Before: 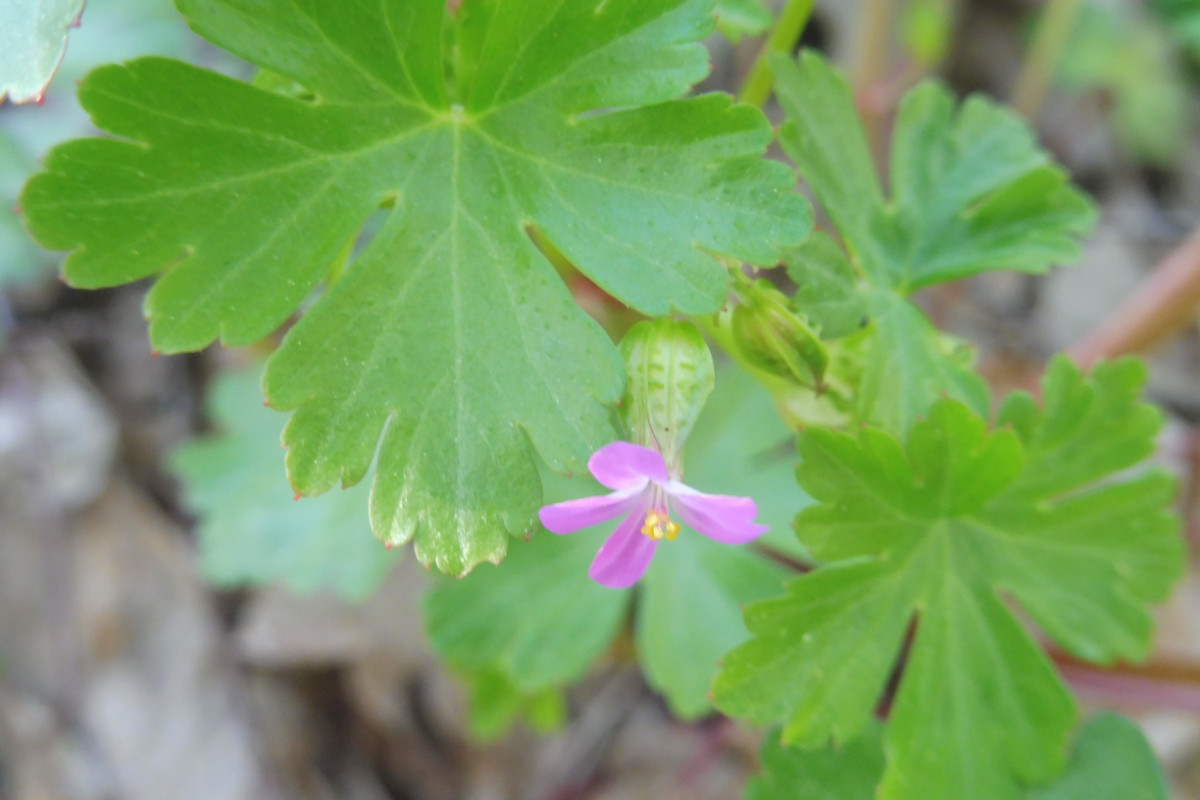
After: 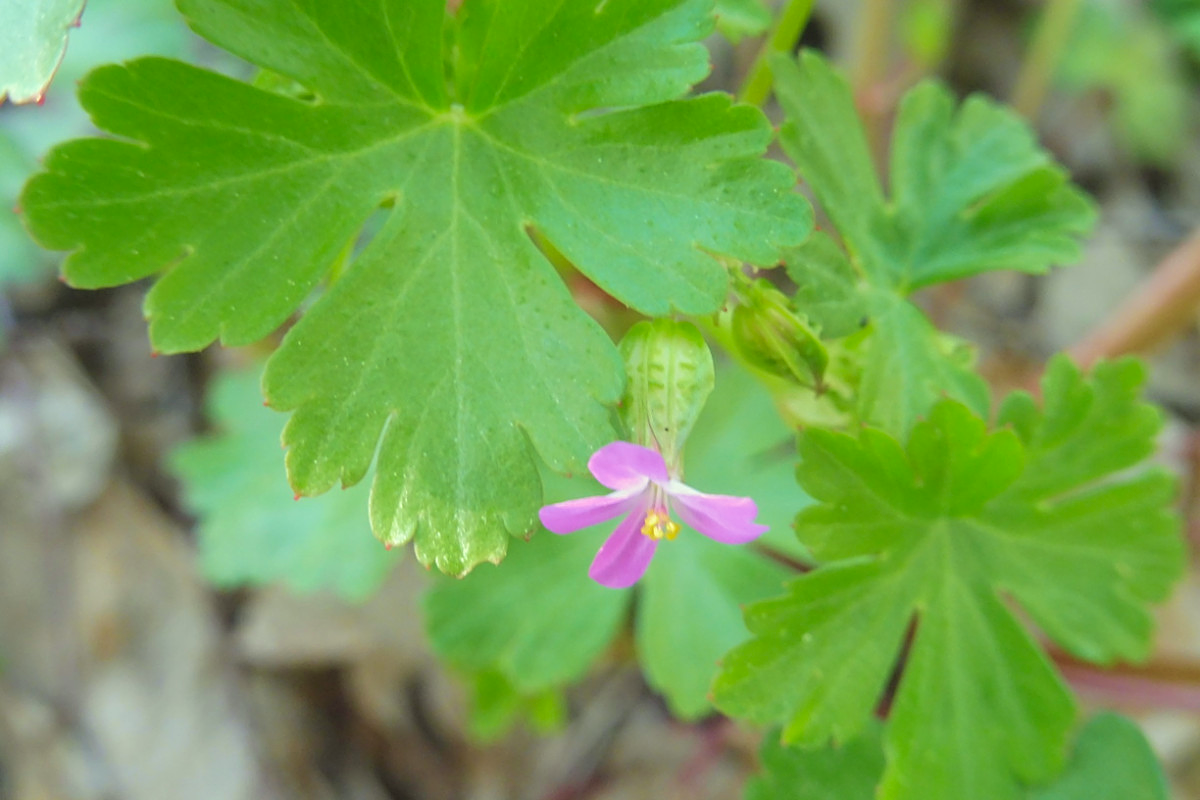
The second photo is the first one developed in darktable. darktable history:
velvia: on, module defaults
sharpen: on, module defaults
color correction: highlights a* -5.74, highlights b* 10.87
